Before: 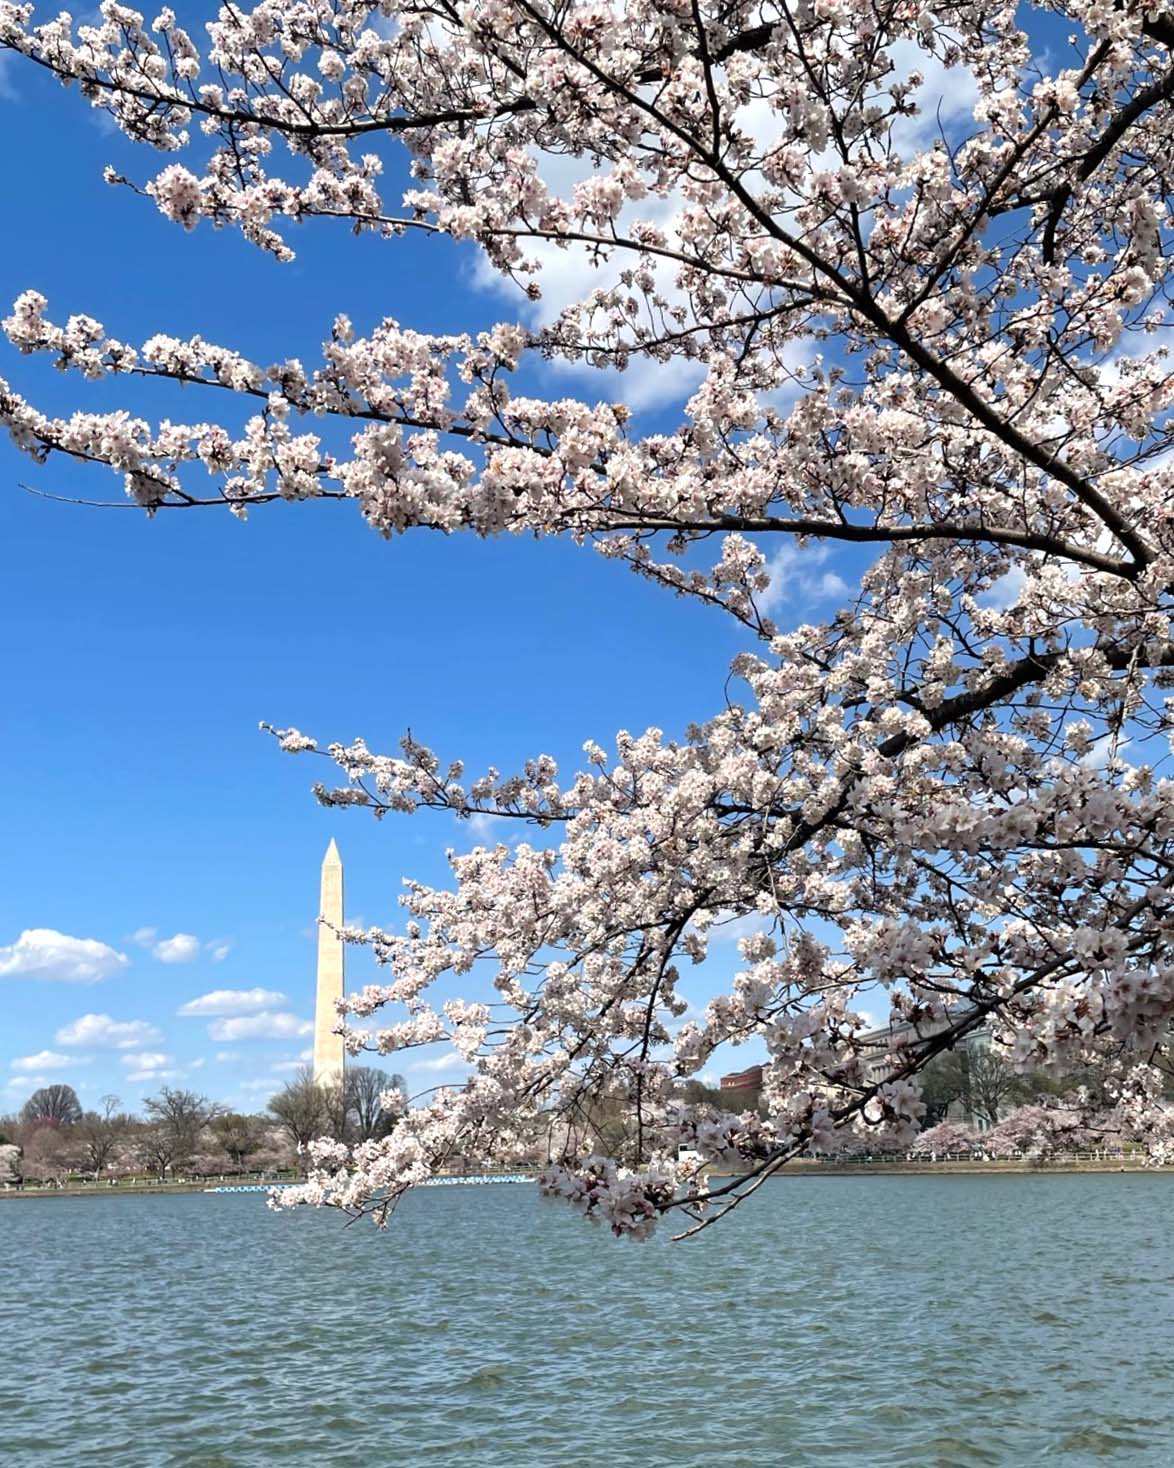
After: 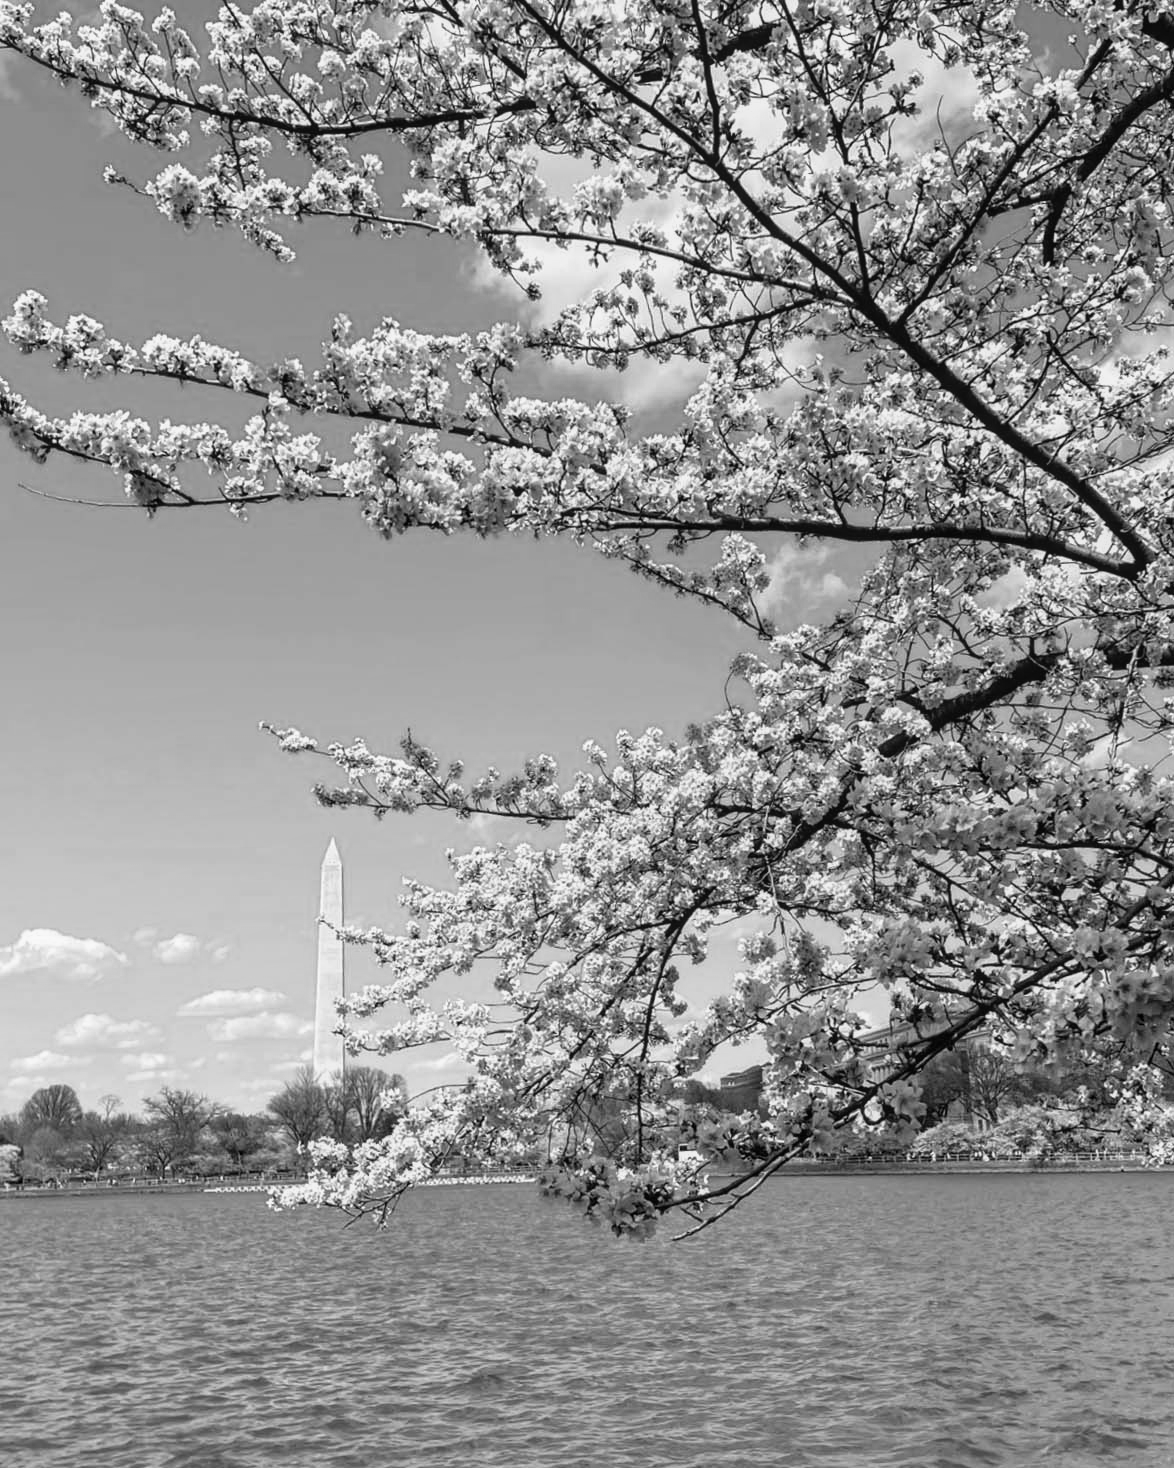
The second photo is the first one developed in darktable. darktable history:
local contrast: detail 110%
color calibration: output gray [0.18, 0.41, 0.41, 0], gray › normalize channels true, illuminant same as pipeline (D50), adaptation XYZ, x 0.346, y 0.359, gamut compression 0
